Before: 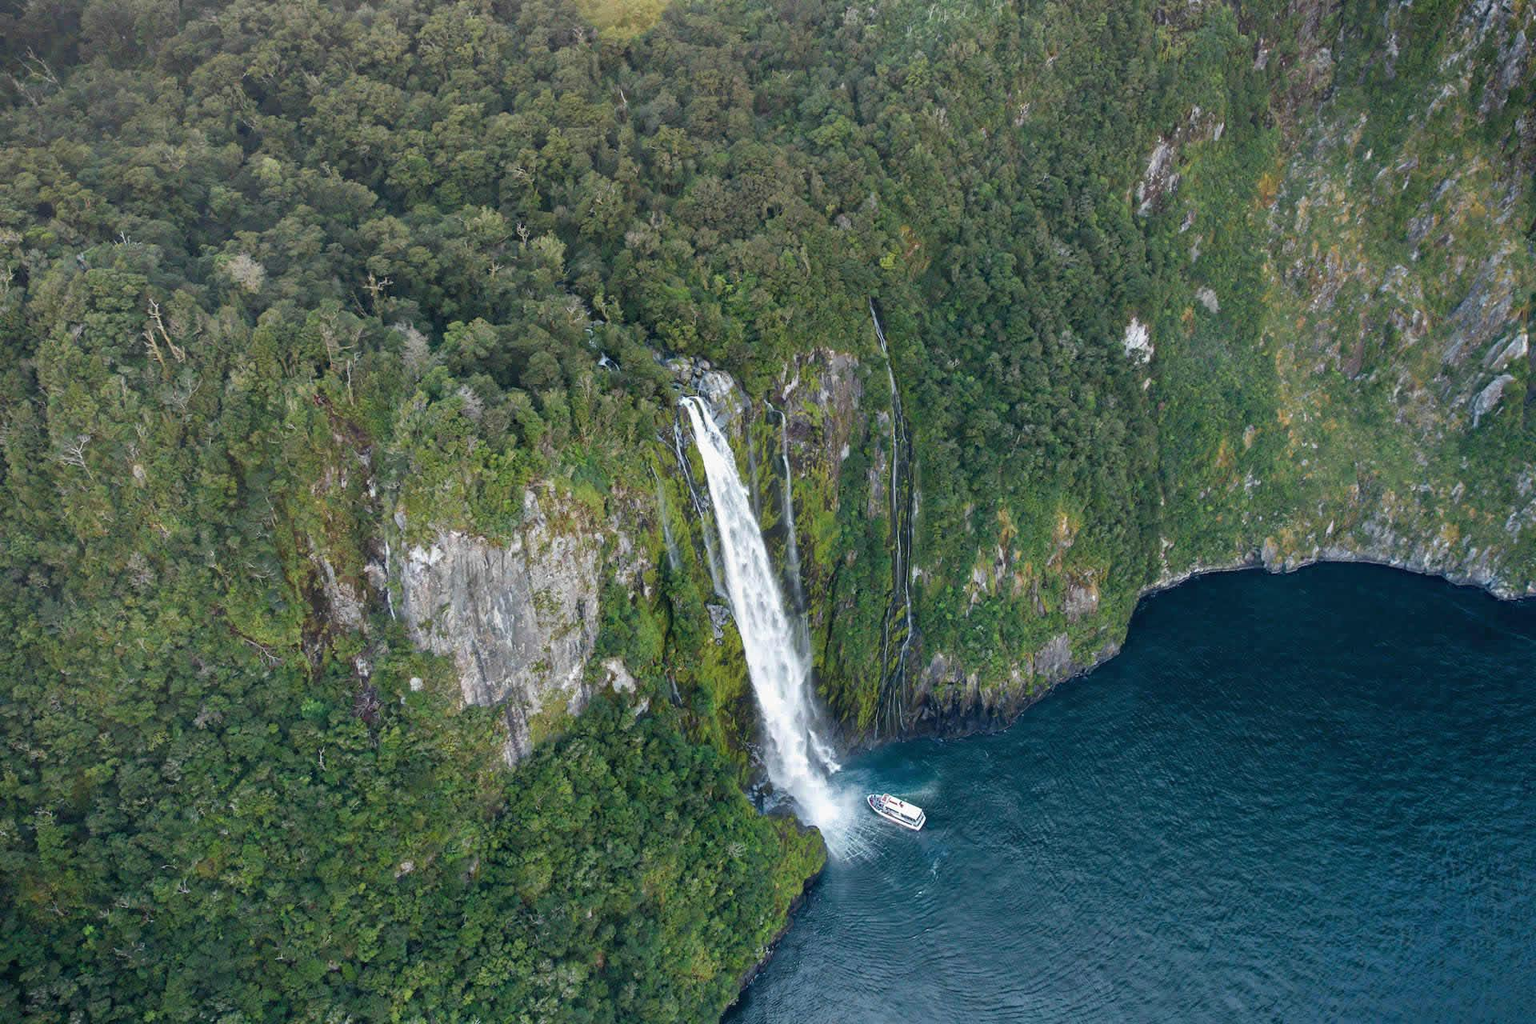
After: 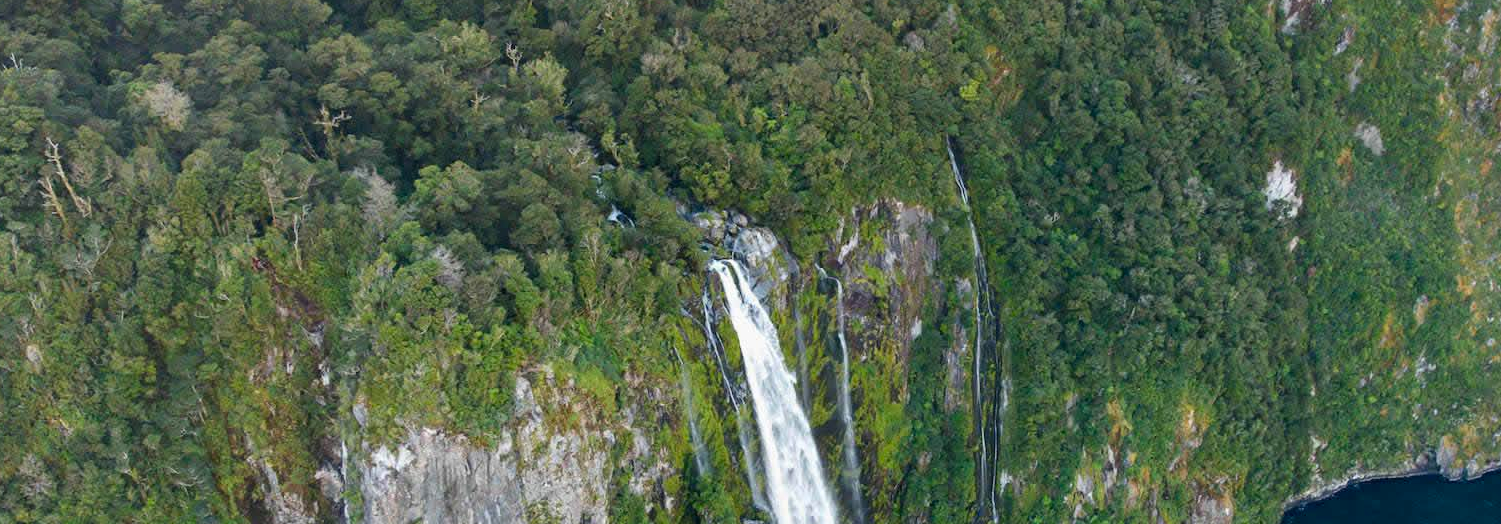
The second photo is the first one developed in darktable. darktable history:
contrast brightness saturation: contrast 0.079, saturation 0.204
crop: left 7.313%, top 18.441%, right 14.483%, bottom 40.557%
